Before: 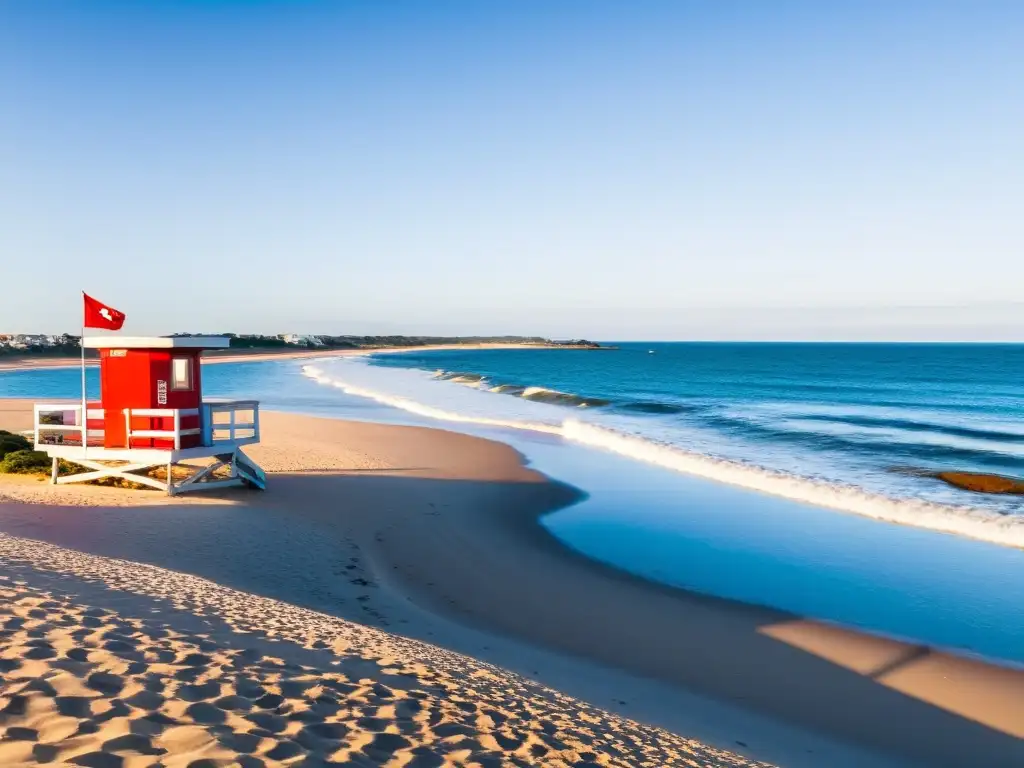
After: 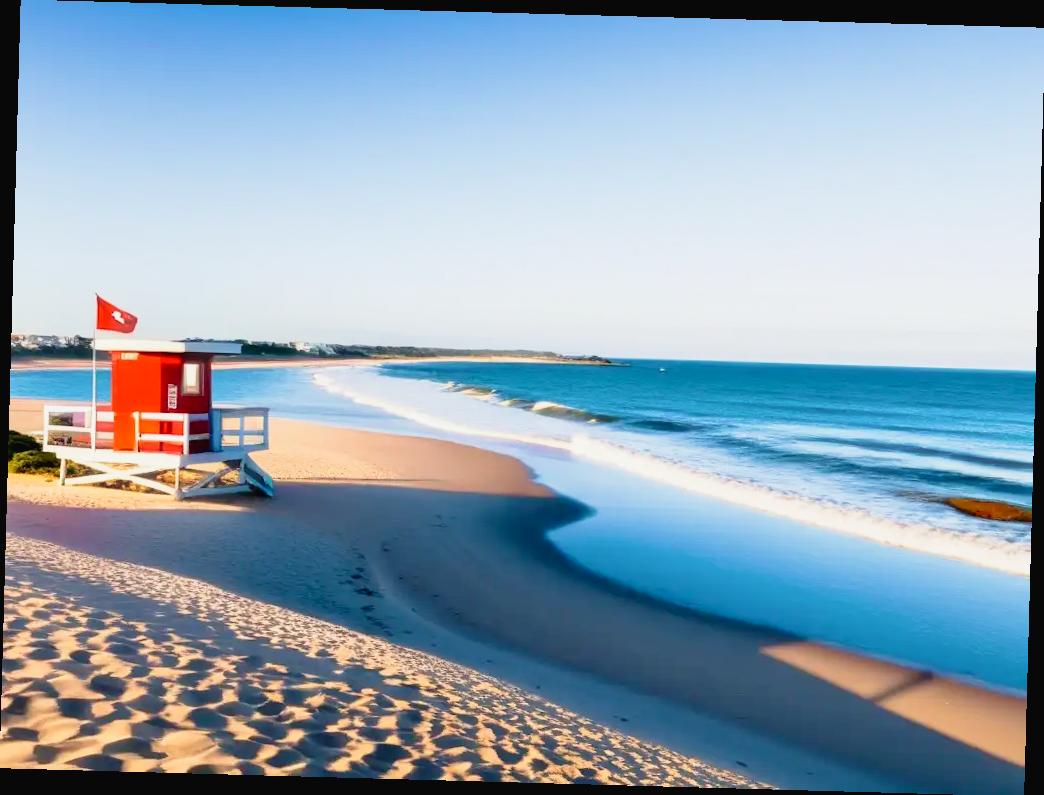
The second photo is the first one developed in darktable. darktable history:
crop and rotate: angle -1.58°
tone curve: curves: ch0 [(0, 0.021) (0.049, 0.044) (0.152, 0.14) (0.328, 0.377) (0.473, 0.543) (0.641, 0.705) (0.85, 0.894) (1, 0.969)]; ch1 [(0, 0) (0.302, 0.331) (0.433, 0.432) (0.472, 0.47) (0.502, 0.503) (0.527, 0.516) (0.564, 0.573) (0.614, 0.626) (0.677, 0.701) (0.859, 0.885) (1, 1)]; ch2 [(0, 0) (0.33, 0.301) (0.447, 0.44) (0.487, 0.496) (0.502, 0.516) (0.535, 0.563) (0.565, 0.597) (0.608, 0.641) (1, 1)], preserve colors none
velvia: on, module defaults
exposure: black level correction 0.009, compensate exposure bias true, compensate highlight preservation false
haze removal: strength -0.106, compatibility mode true, adaptive false
